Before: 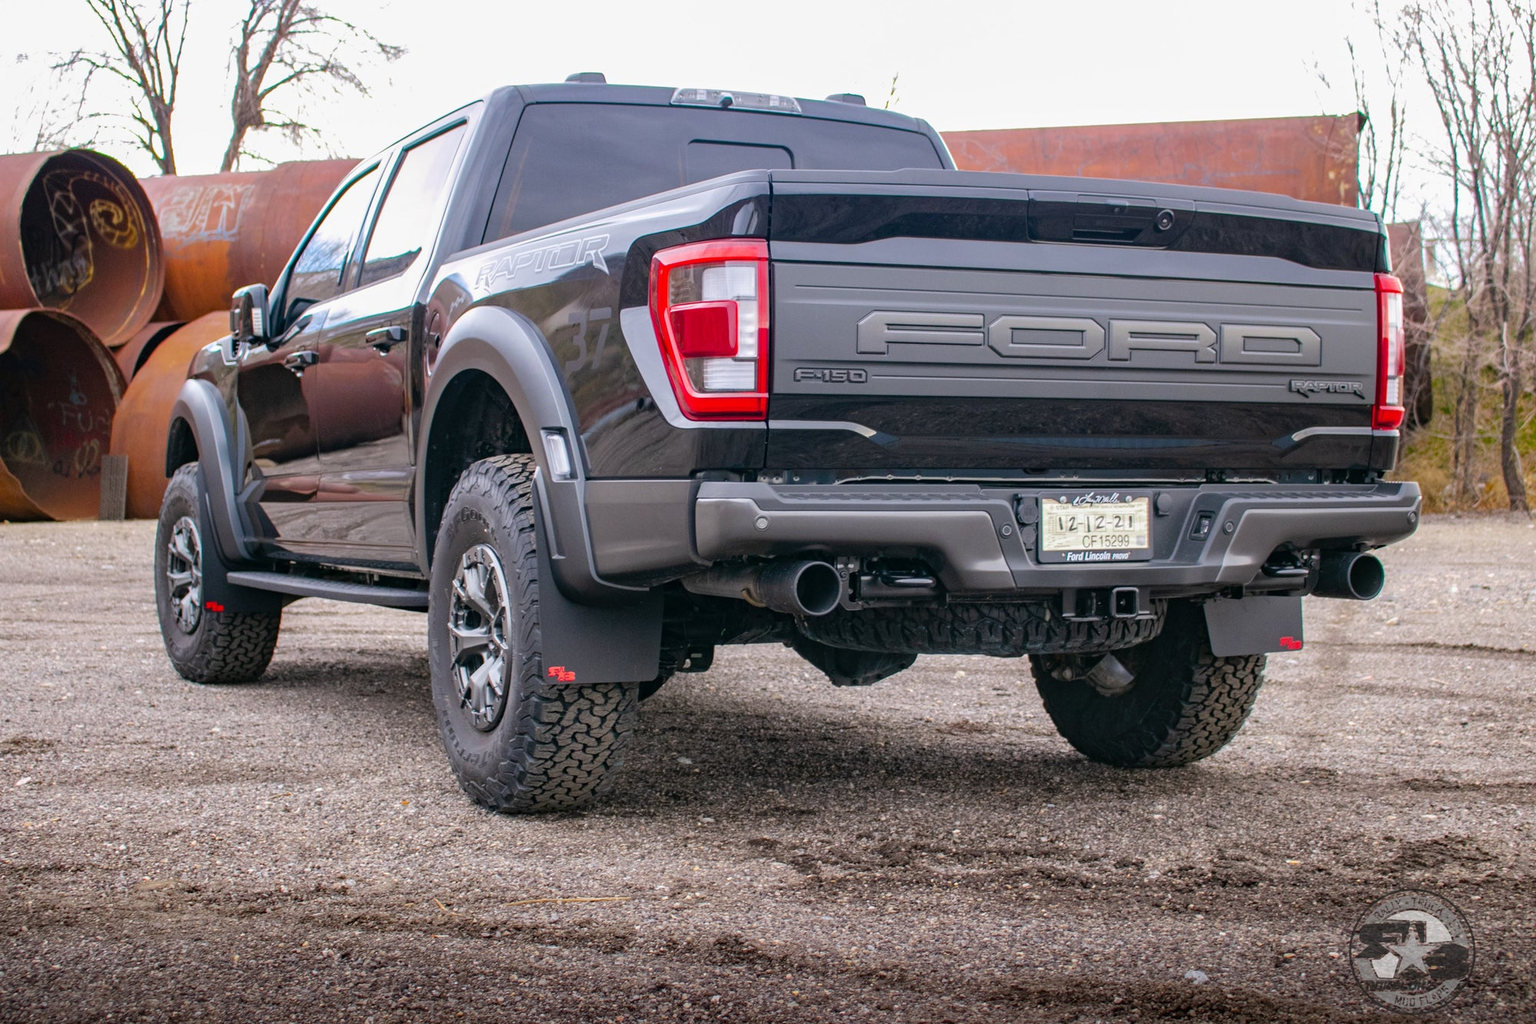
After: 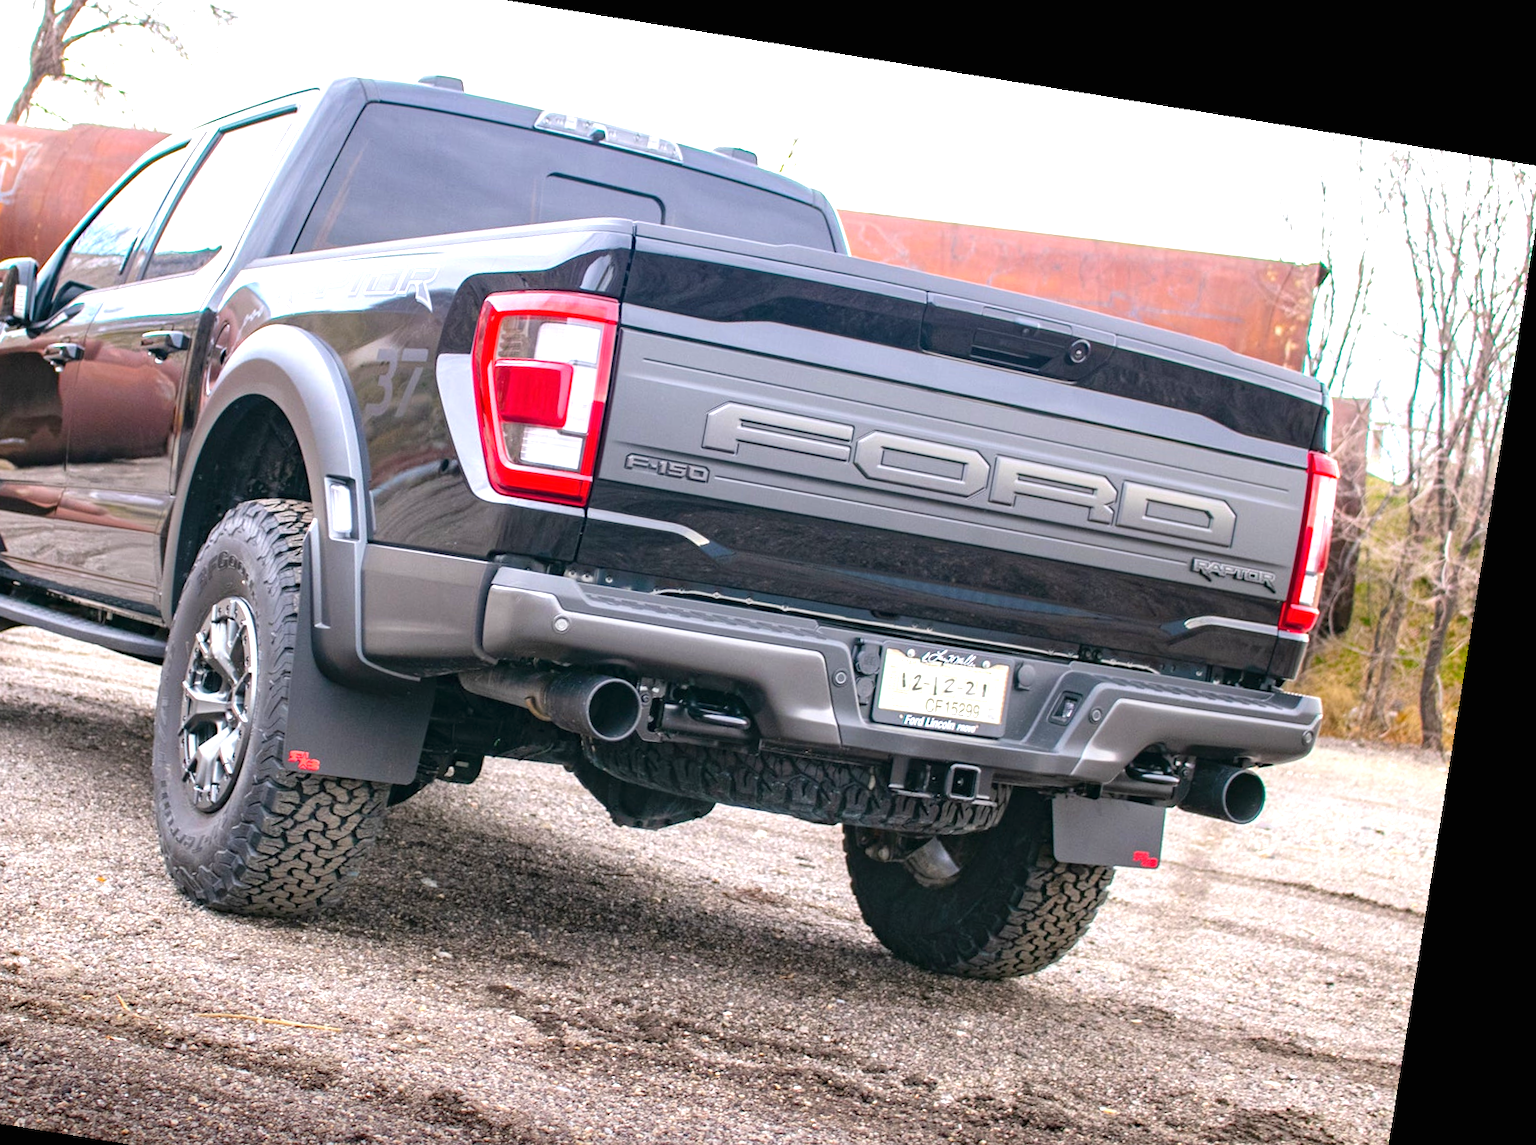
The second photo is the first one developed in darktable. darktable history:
crop and rotate: left 20.74%, top 7.912%, right 0.375%, bottom 13.378%
exposure: black level correction 0, exposure 0.9 EV, compensate highlight preservation false
rotate and perspective: rotation 9.12°, automatic cropping off
